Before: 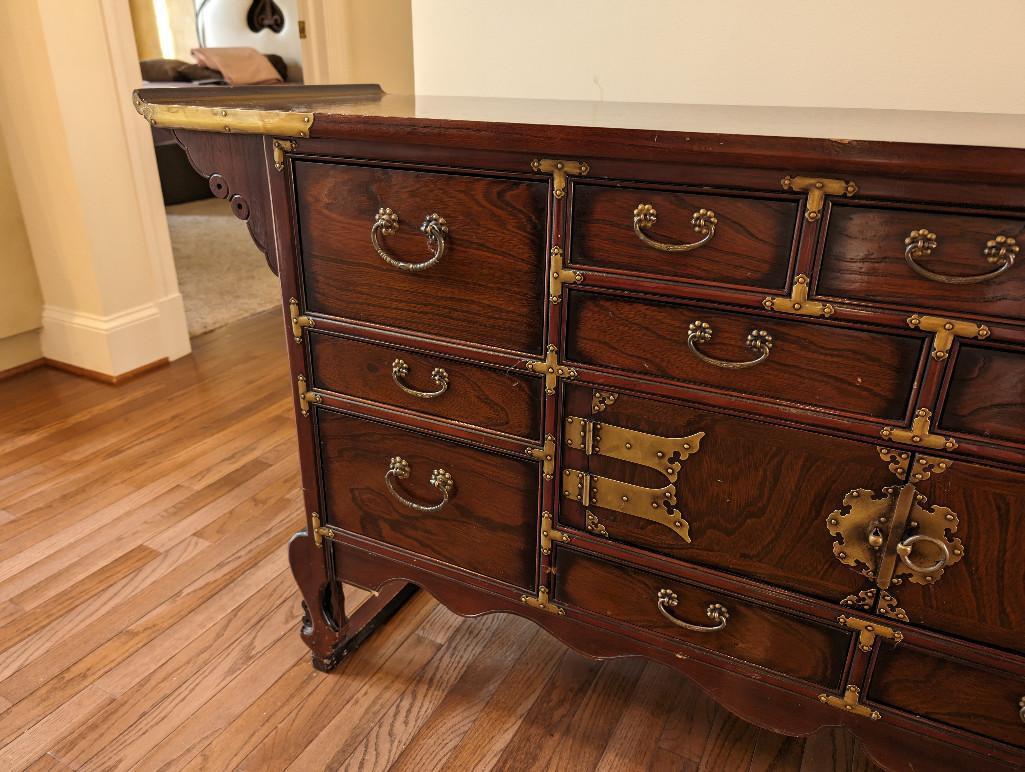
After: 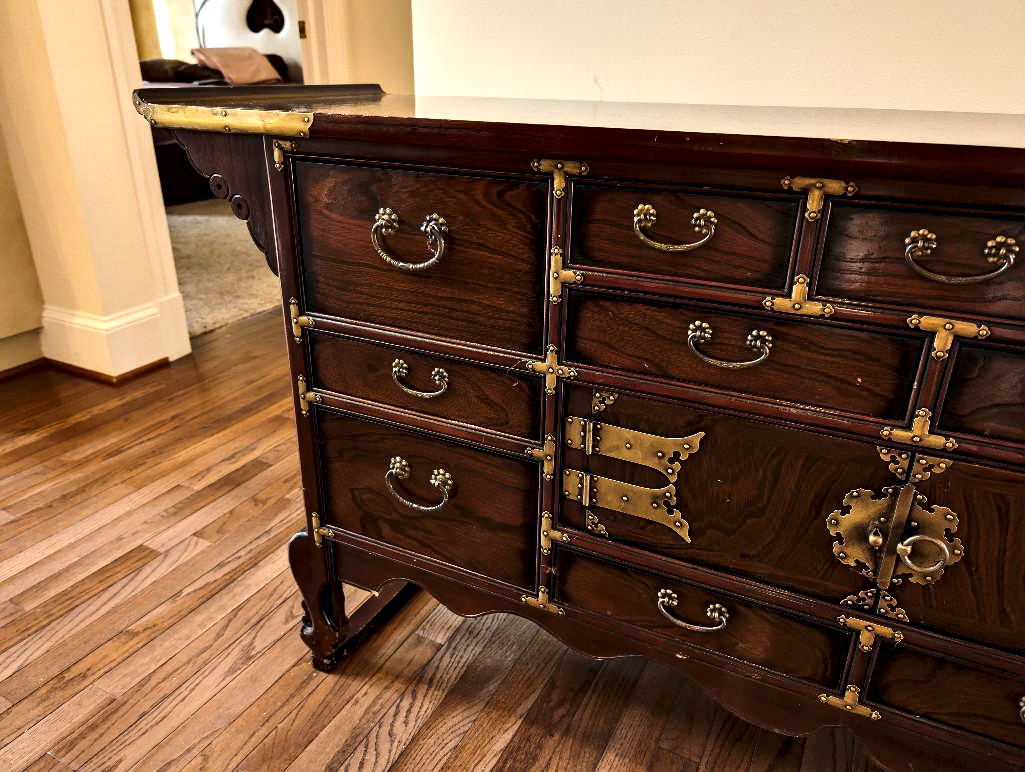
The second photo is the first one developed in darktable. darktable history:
tone curve: curves: ch0 [(0, 0) (0.227, 0.17) (0.766, 0.774) (1, 1)]; ch1 [(0, 0) (0.114, 0.127) (0.437, 0.452) (0.498, 0.498) (0.529, 0.541) (0.579, 0.589) (1, 1)]; ch2 [(0, 0) (0.233, 0.259) (0.493, 0.492) (0.587, 0.573) (1, 1)], color space Lab, linked channels, preserve colors none
contrast equalizer: y [[0.6 ×6], [0.55 ×6], [0 ×6], [0 ×6], [0 ×6]]
